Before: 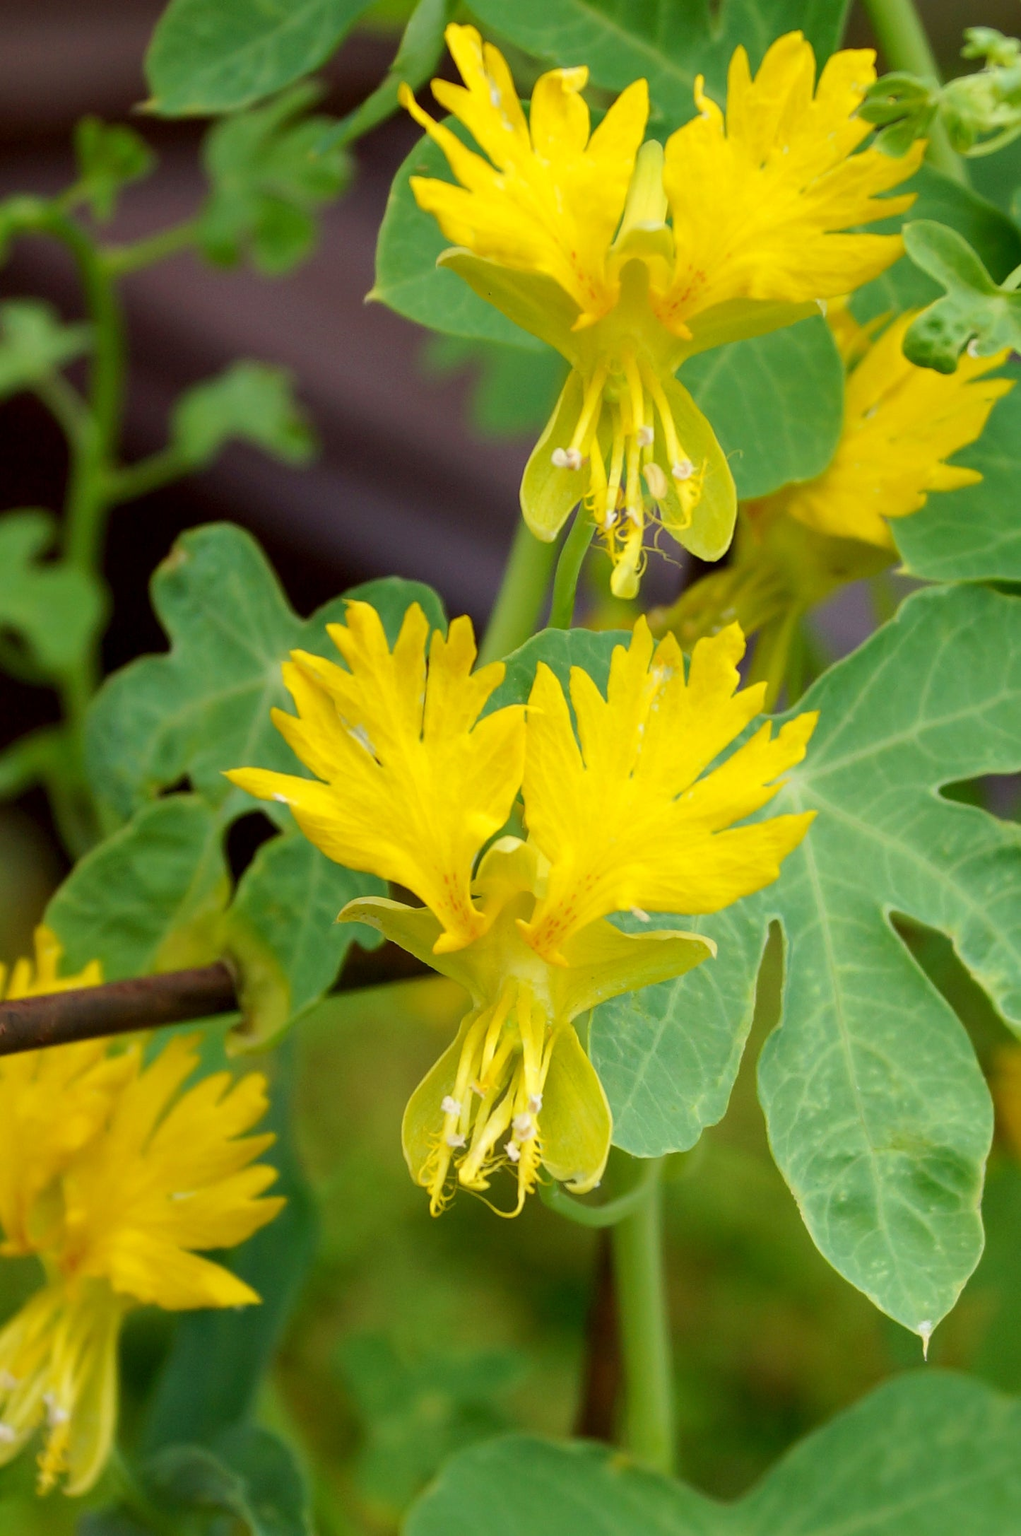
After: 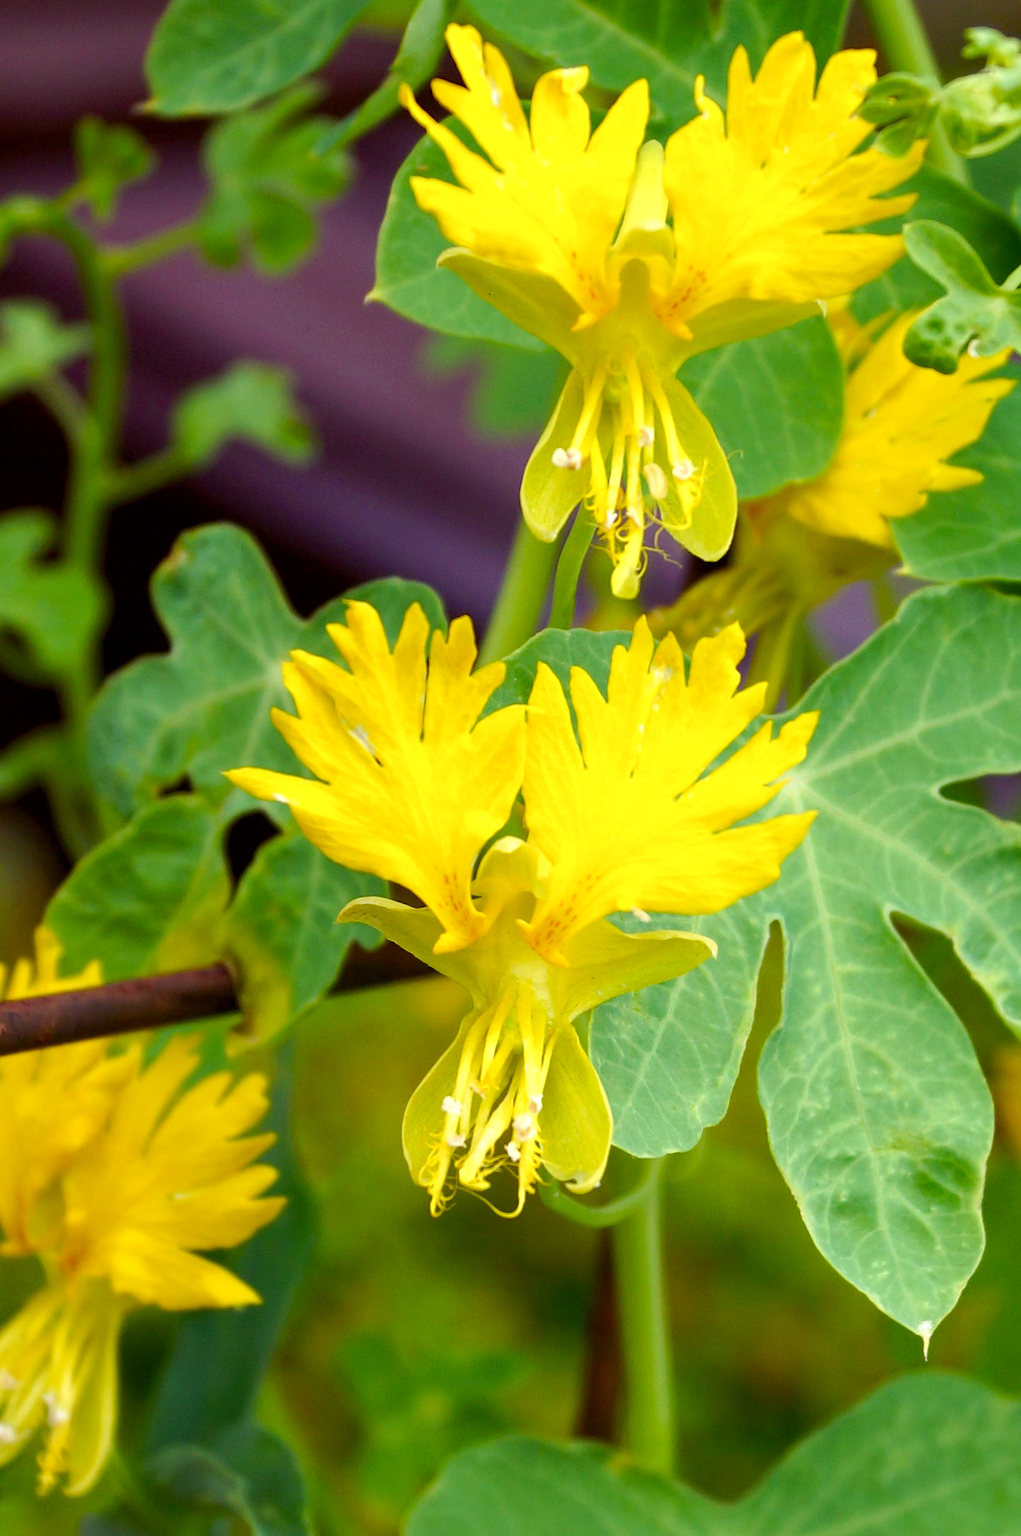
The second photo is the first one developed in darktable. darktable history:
color balance rgb: shadows lift › luminance -21.254%, shadows lift › chroma 9.055%, shadows lift › hue 285.67°, linear chroma grading › shadows -7.415%, linear chroma grading › highlights -6.845%, linear chroma grading › global chroma -10.246%, linear chroma grading › mid-tones -8.307%, perceptual saturation grading › global saturation 40.467%, perceptual saturation grading › highlights -24.779%, perceptual saturation grading › mid-tones 35.202%, perceptual saturation grading › shadows 35.076%, perceptual brilliance grading › global brilliance 11.137%
